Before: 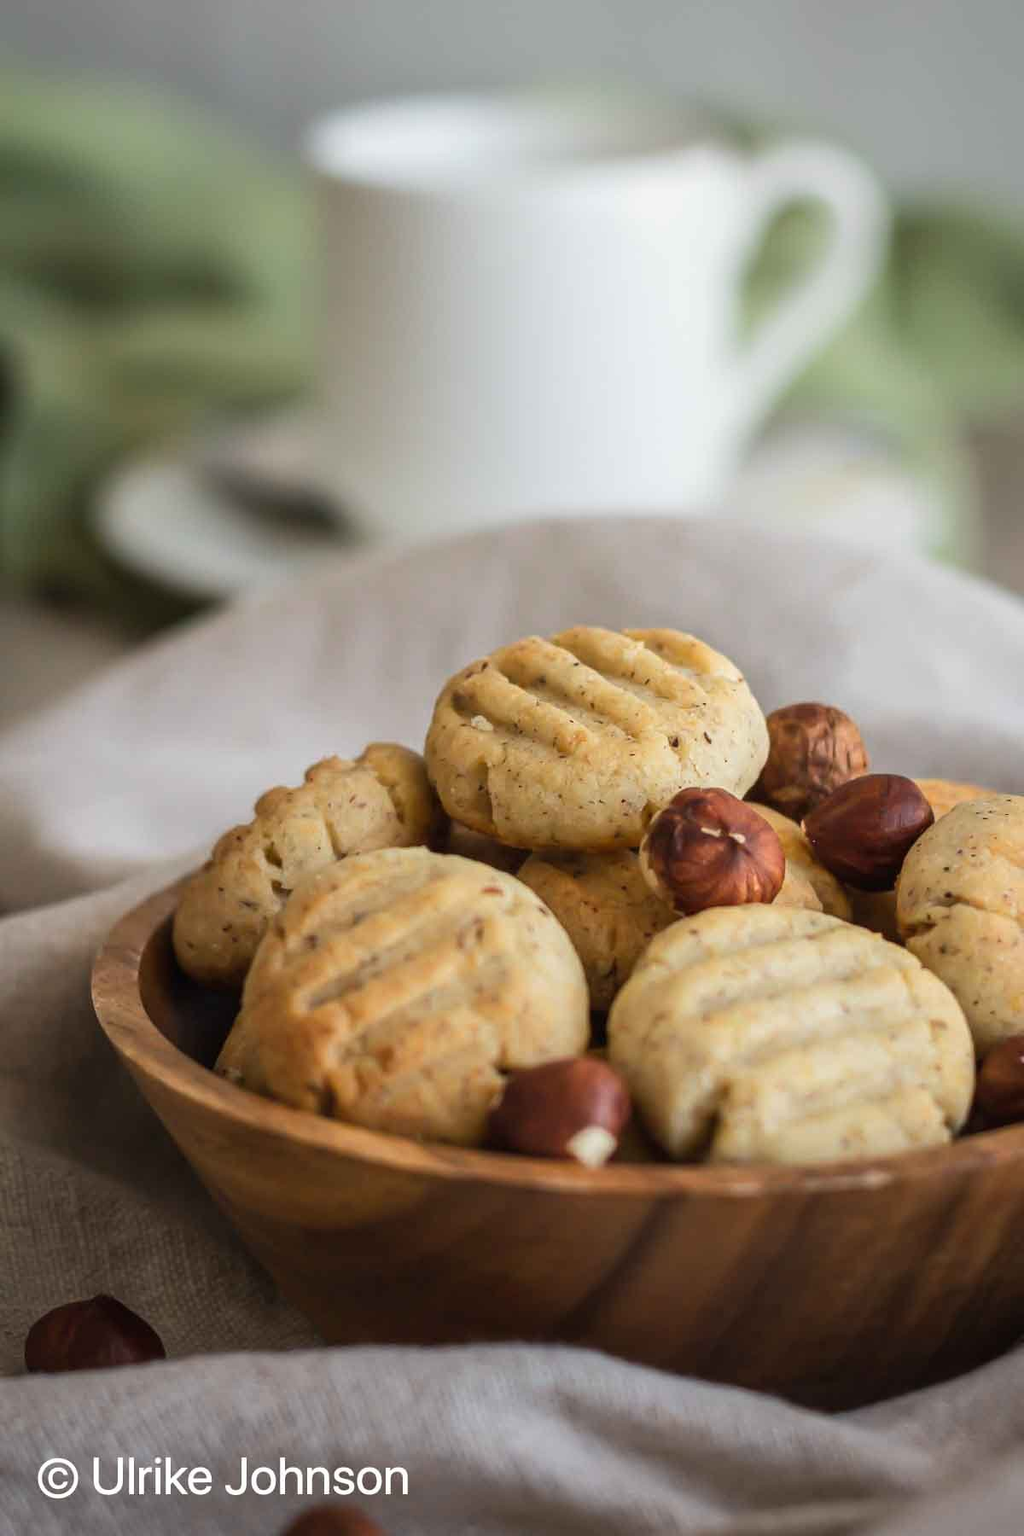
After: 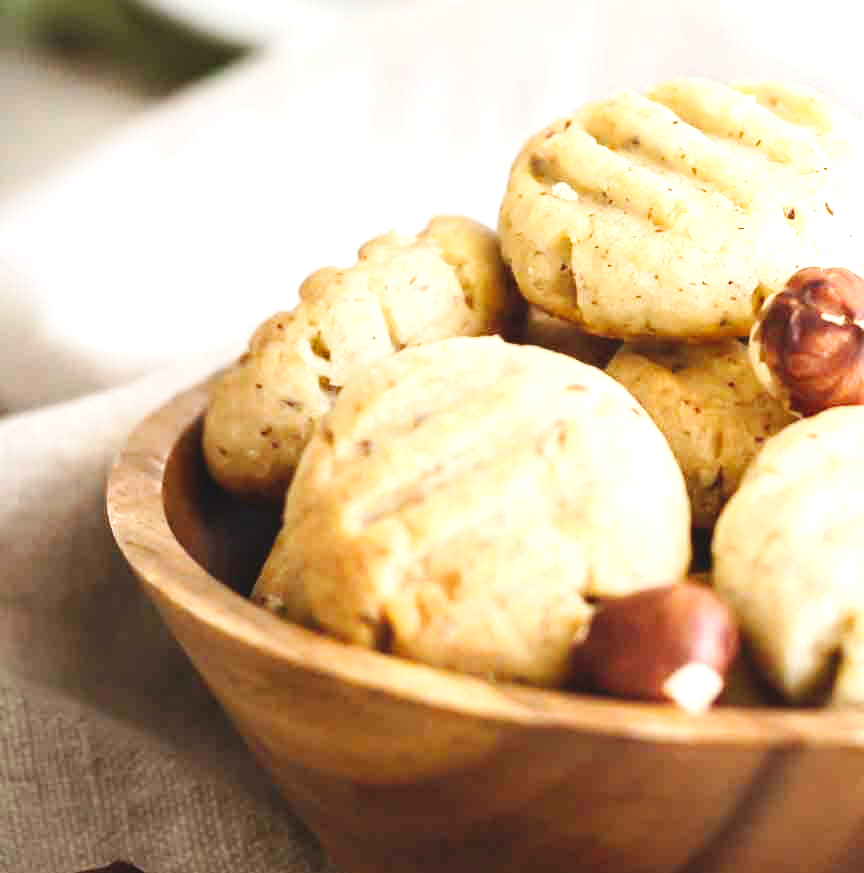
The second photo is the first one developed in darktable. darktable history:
base curve: curves: ch0 [(0, 0) (0.036, 0.025) (0.121, 0.166) (0.206, 0.329) (0.605, 0.79) (1, 1)], preserve colors none
color balance: lift [1.007, 1, 1, 1], gamma [1.097, 1, 1, 1]
exposure: black level correction 0, exposure 1.1 EV, compensate exposure bias true, compensate highlight preservation false
tone equalizer: -8 EV -0.001 EV, -7 EV 0.001 EV, -6 EV -0.002 EV, -5 EV -0.003 EV, -4 EV -0.062 EV, -3 EV -0.222 EV, -2 EV -0.267 EV, -1 EV 0.105 EV, +0 EV 0.303 EV
crop: top 36.498%, right 27.964%, bottom 14.995%
